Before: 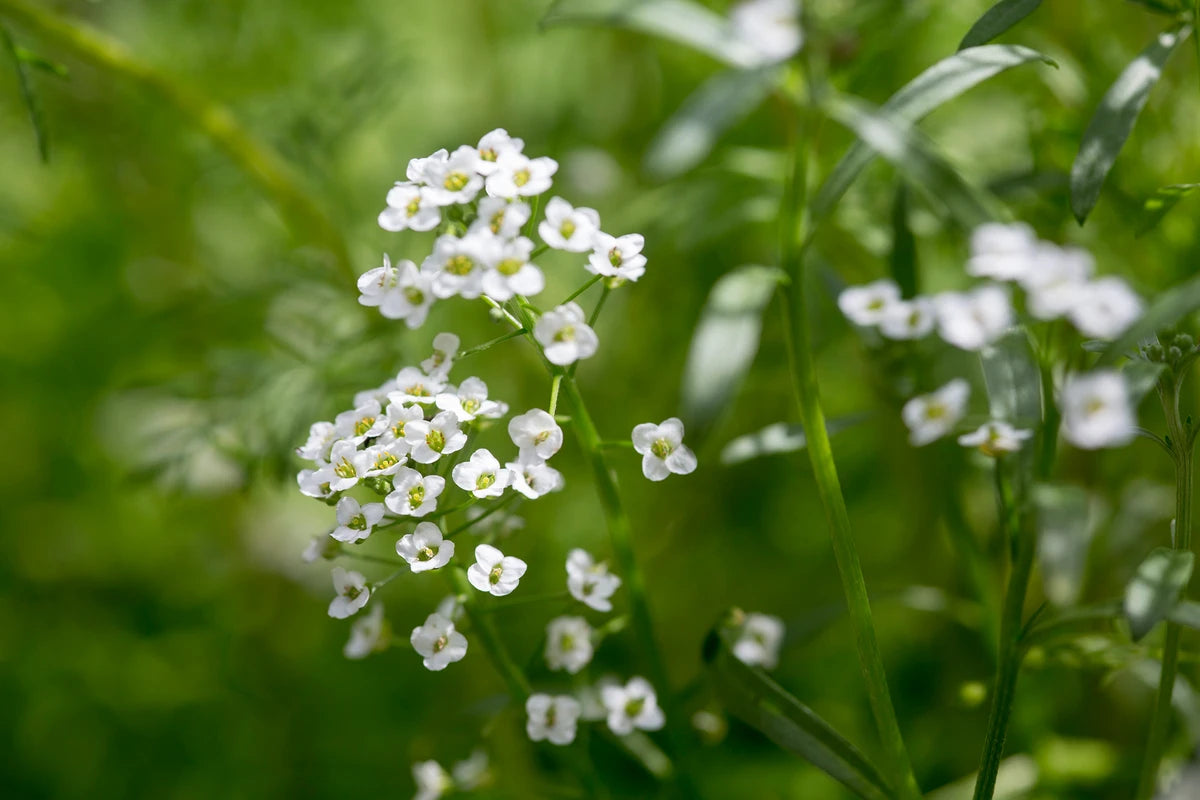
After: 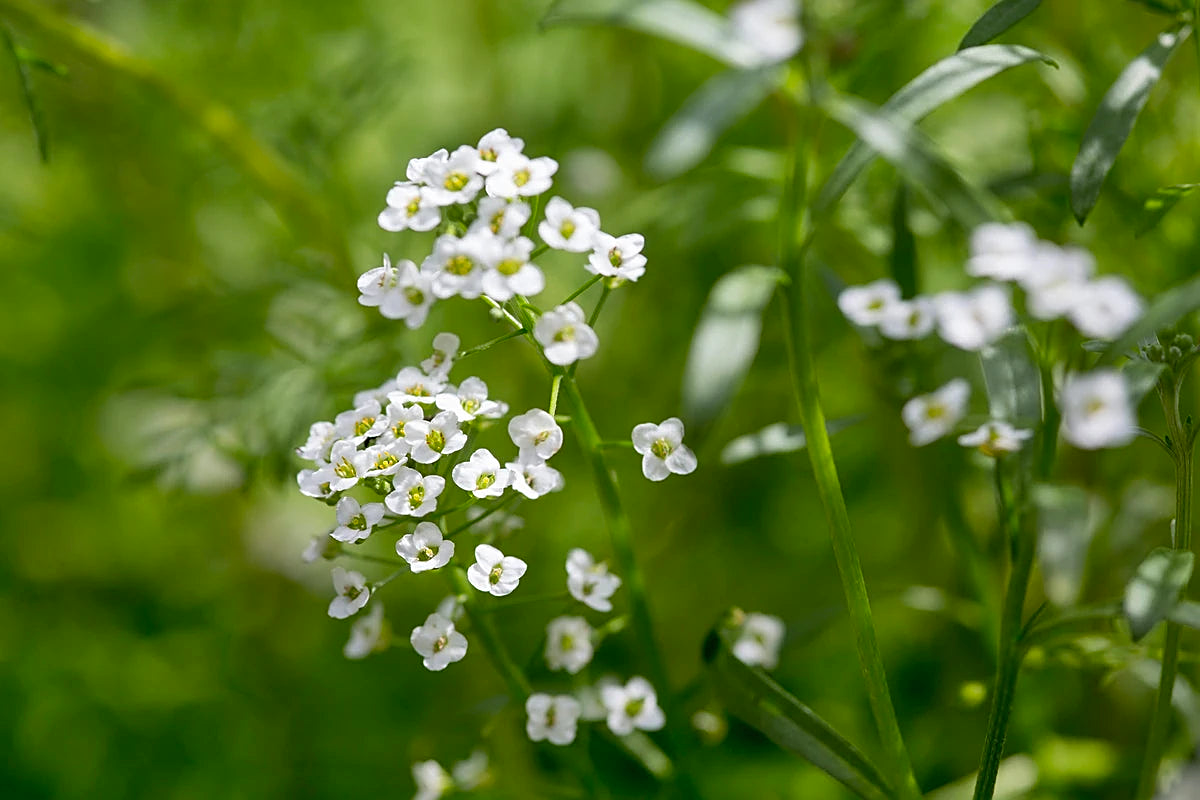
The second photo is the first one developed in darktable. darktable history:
shadows and highlights: soften with gaussian
sharpen: on, module defaults
color balance rgb: perceptual saturation grading › global saturation 10.257%
